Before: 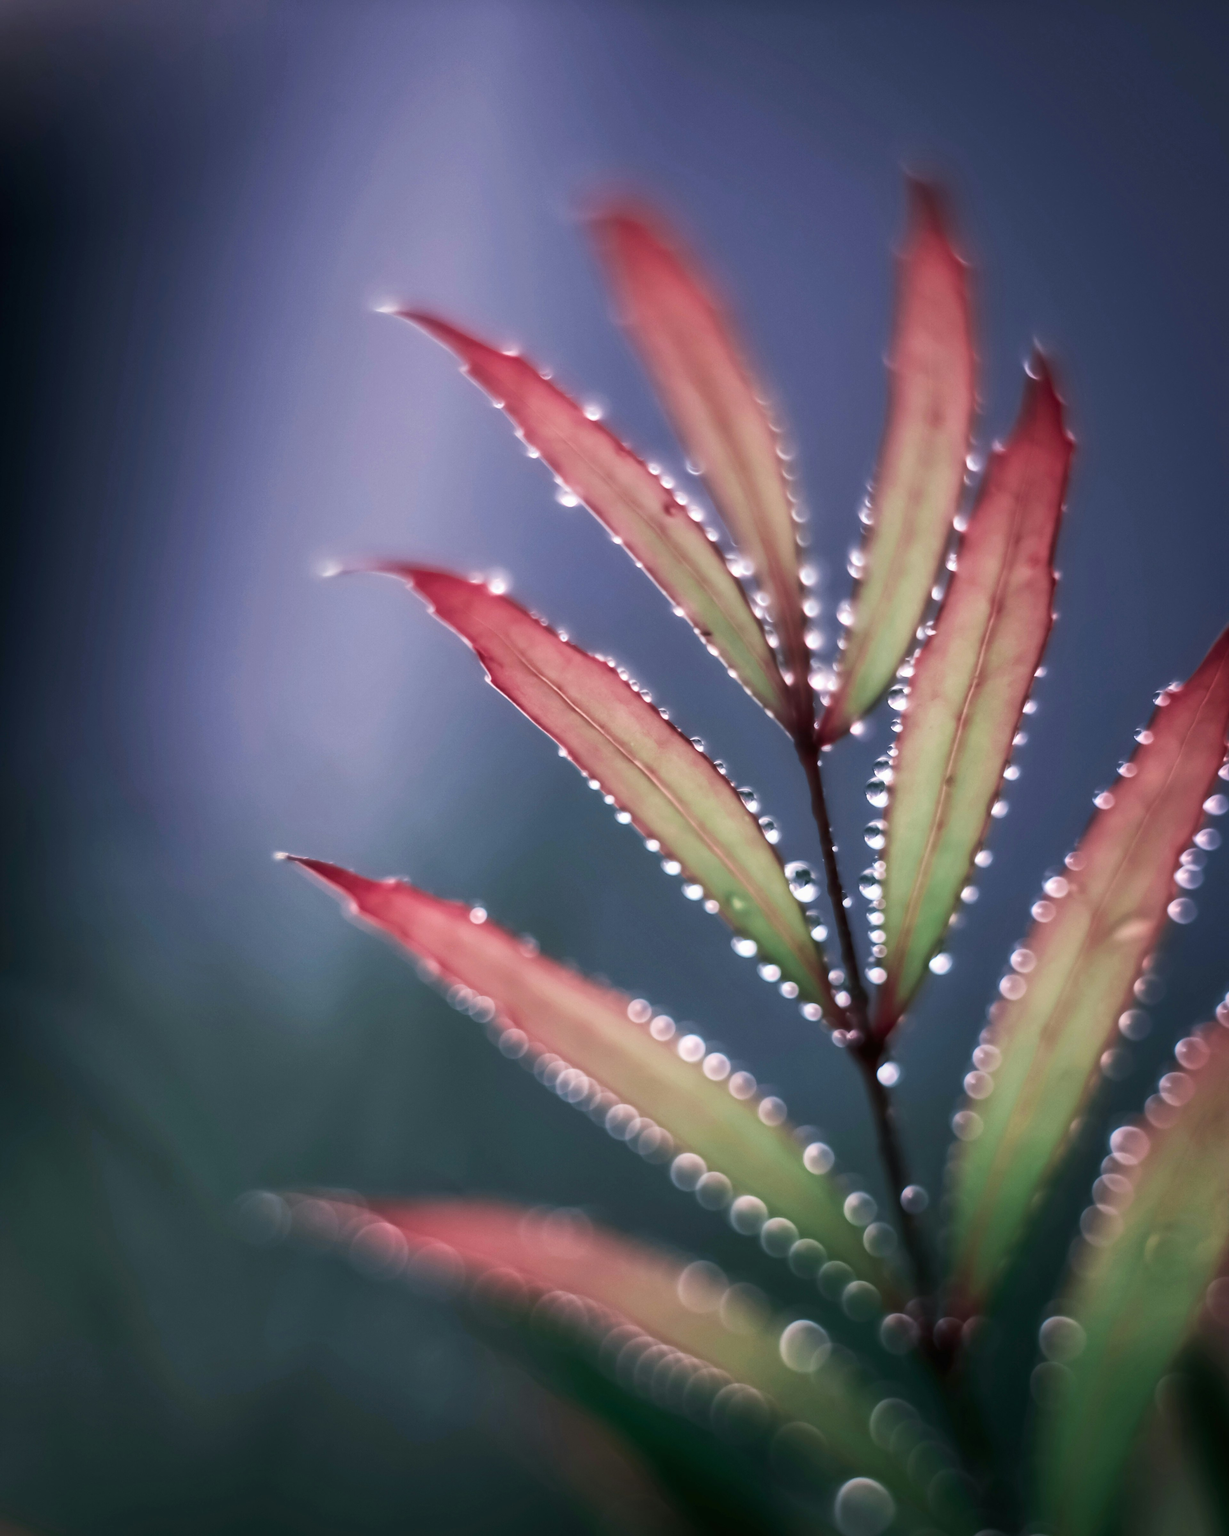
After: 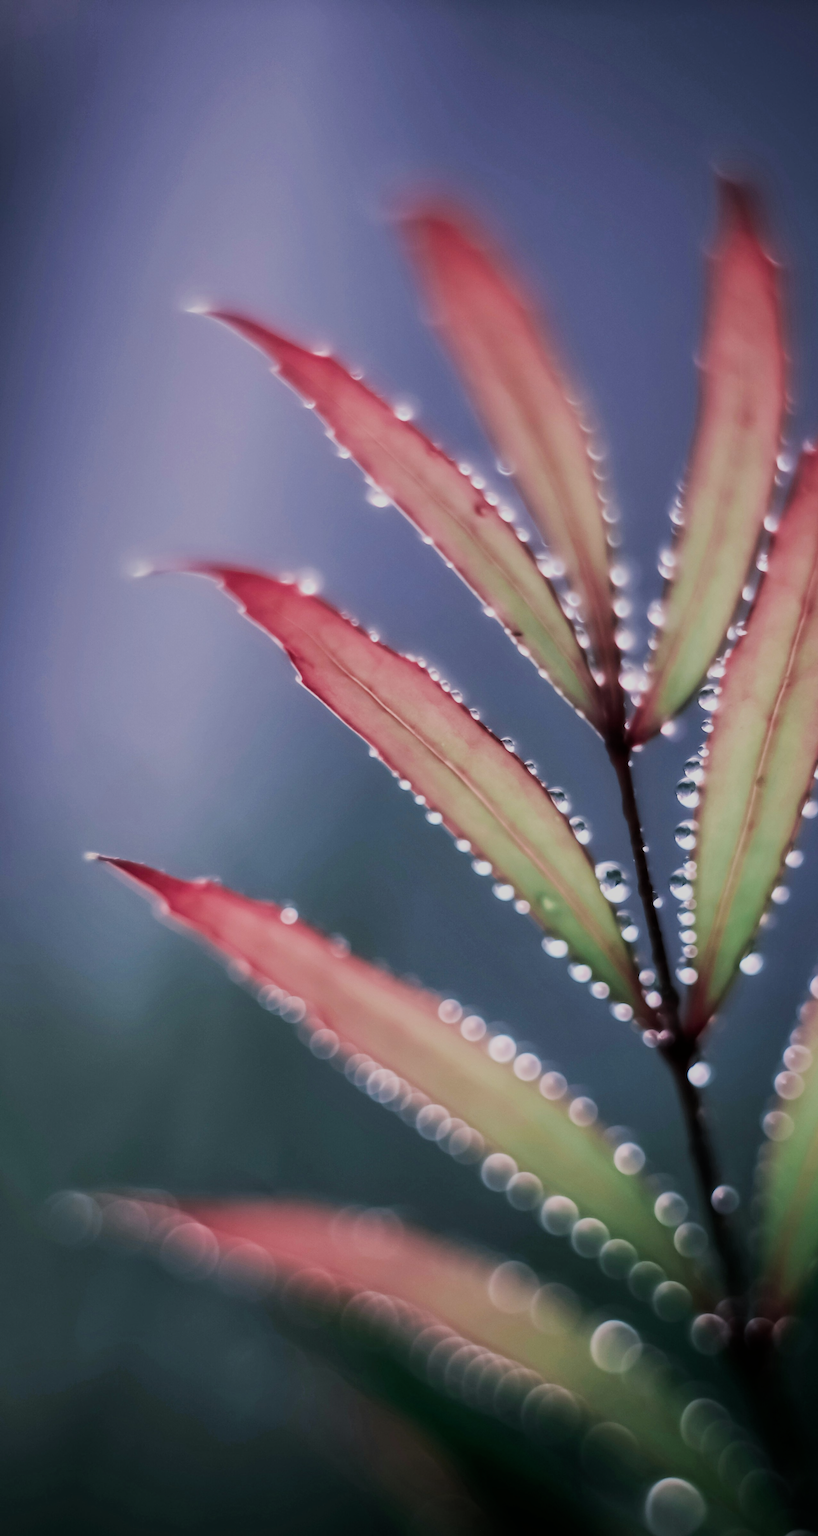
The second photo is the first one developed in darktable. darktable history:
filmic rgb: black relative exposure -7.65 EV, white relative exposure 4.56 EV, hardness 3.61
crop: left 15.419%, right 17.914%
